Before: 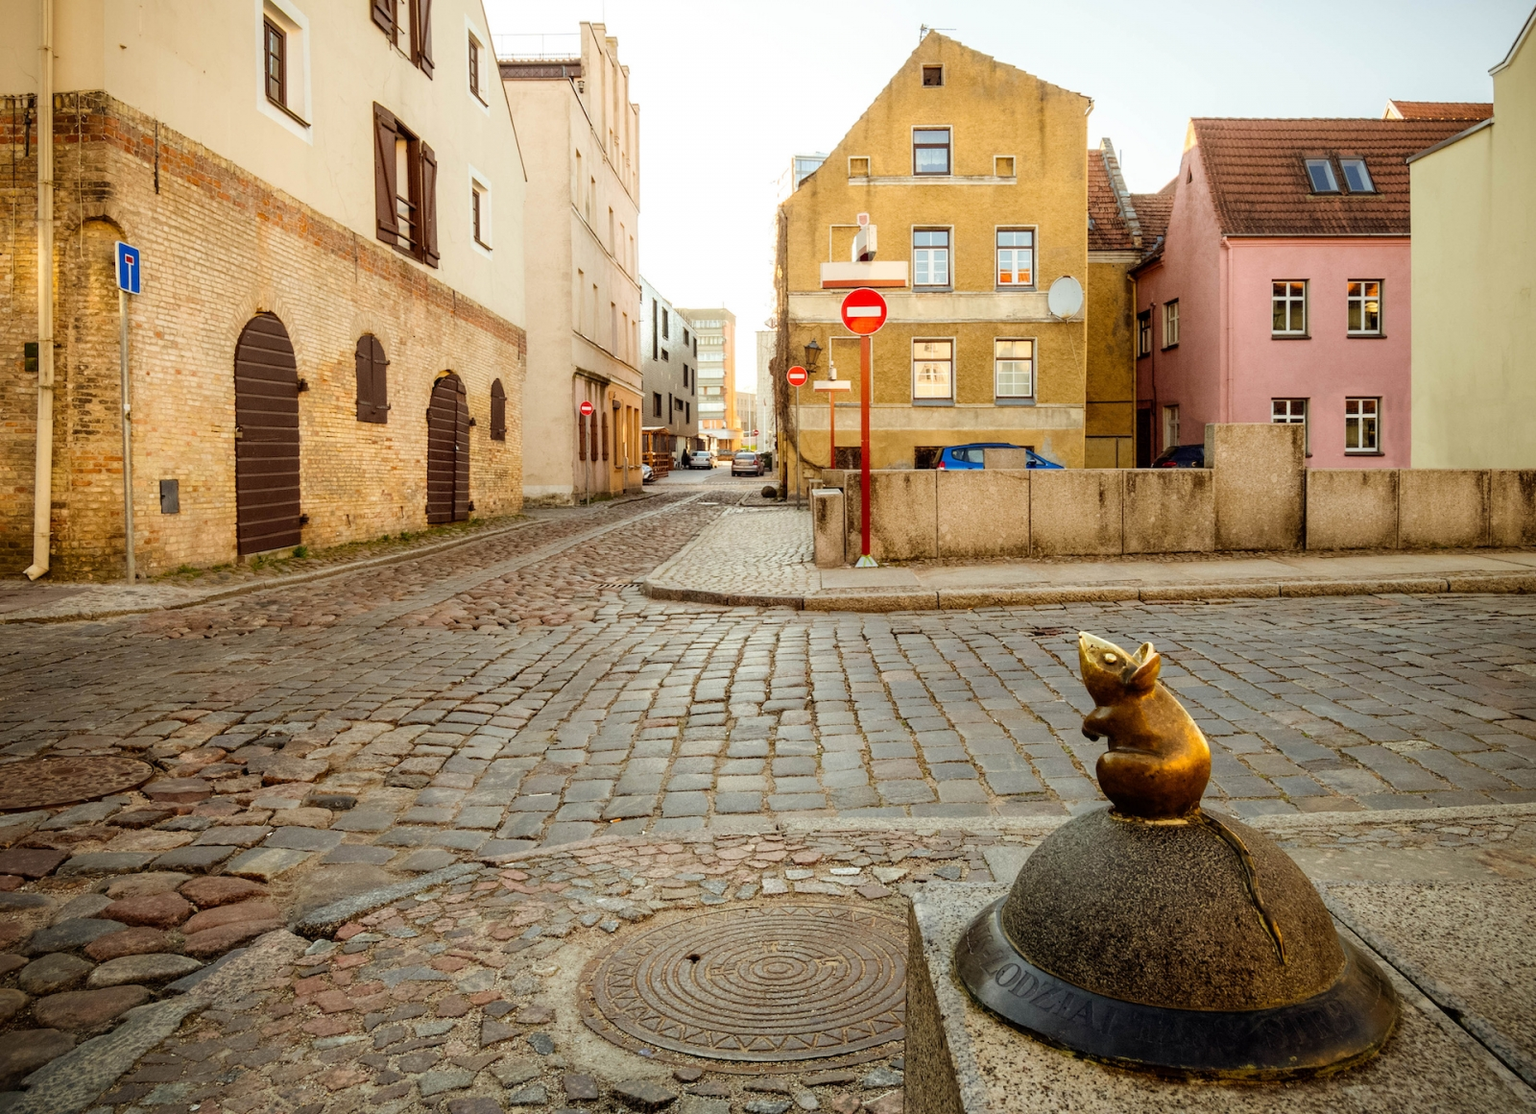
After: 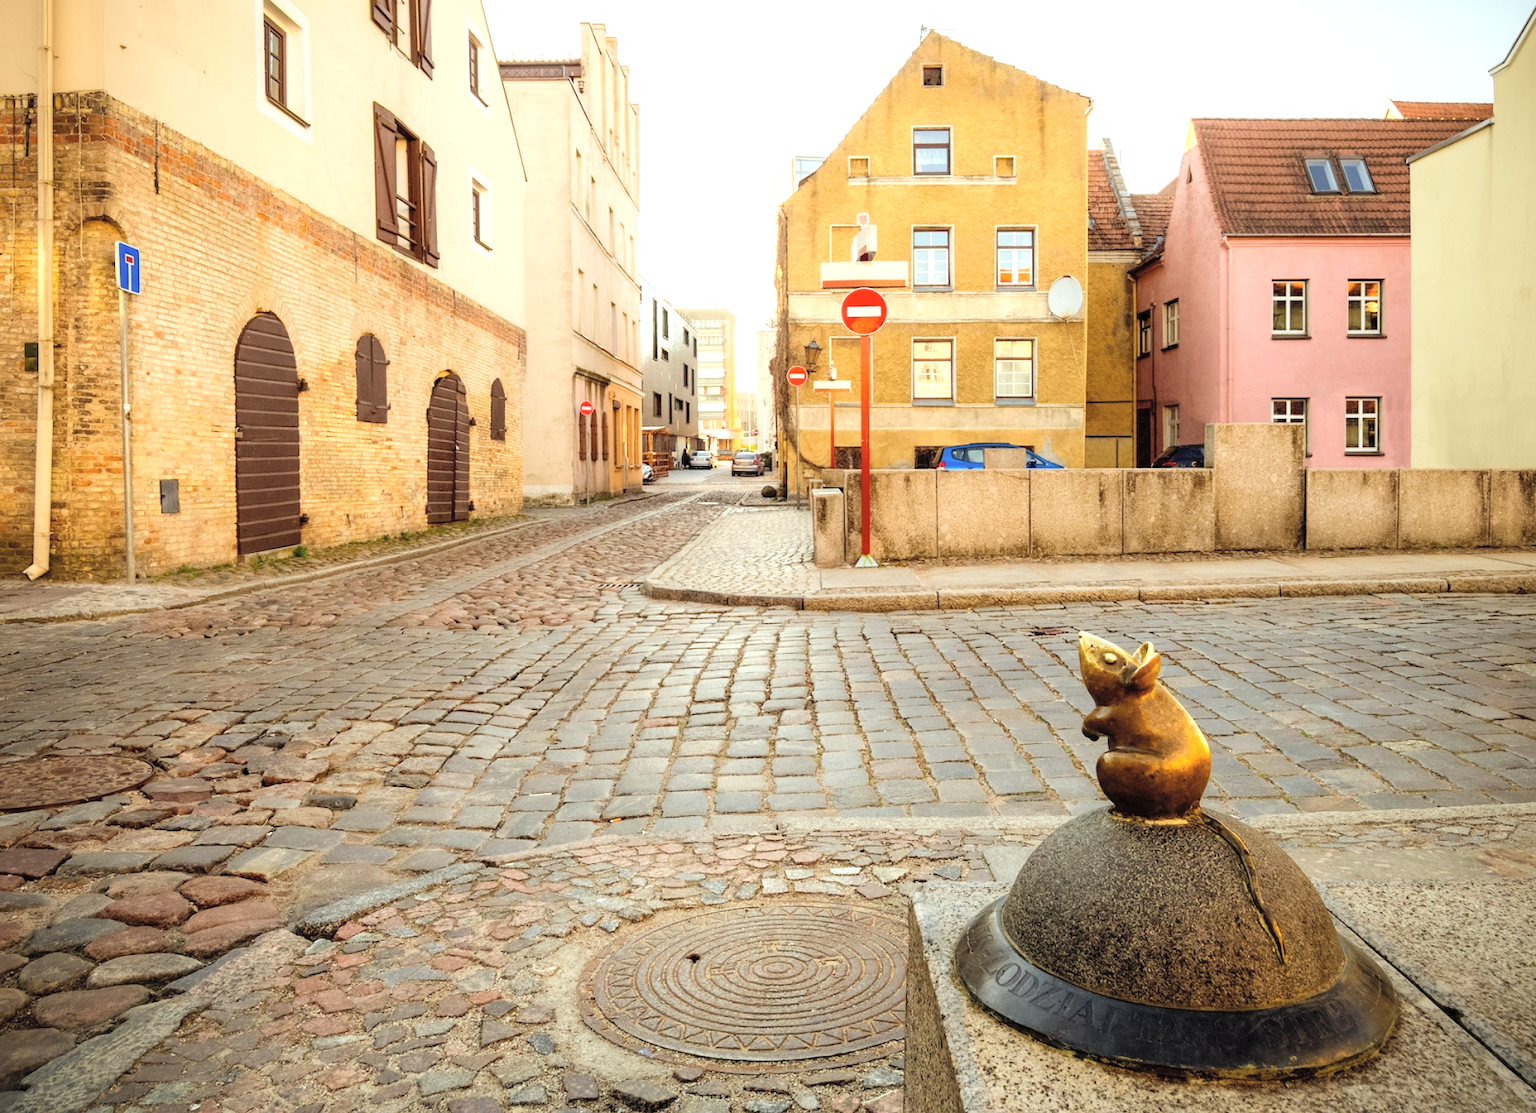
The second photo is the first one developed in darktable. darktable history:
contrast brightness saturation: brightness 0.152
exposure: exposure 0.493 EV, compensate exposure bias true, compensate highlight preservation false
